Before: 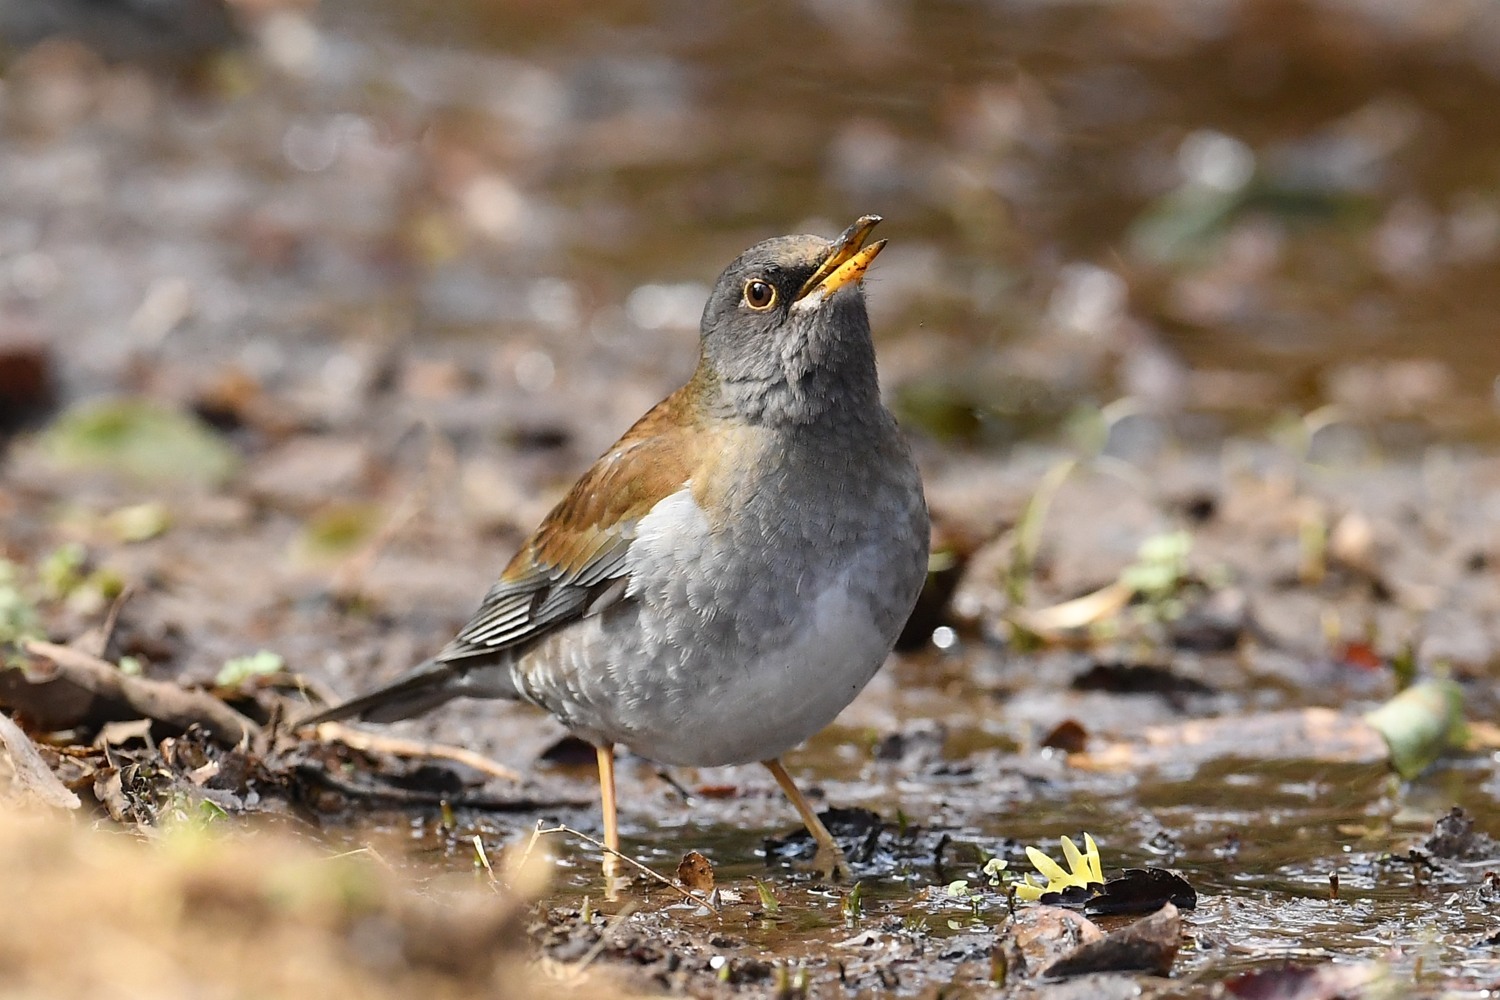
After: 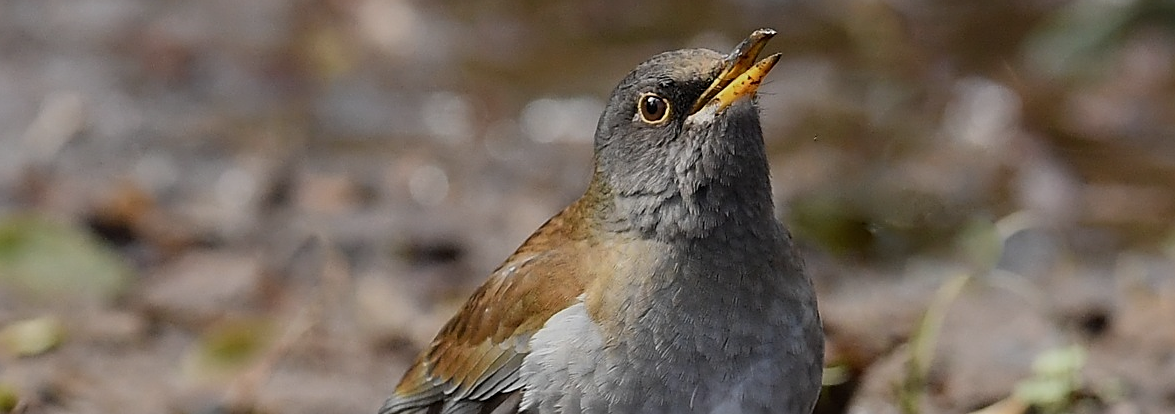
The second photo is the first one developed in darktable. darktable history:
sharpen: on, module defaults
exposure: compensate exposure bias true, compensate highlight preservation false
crop: left 7.099%, top 18.616%, right 14.519%, bottom 39.888%
